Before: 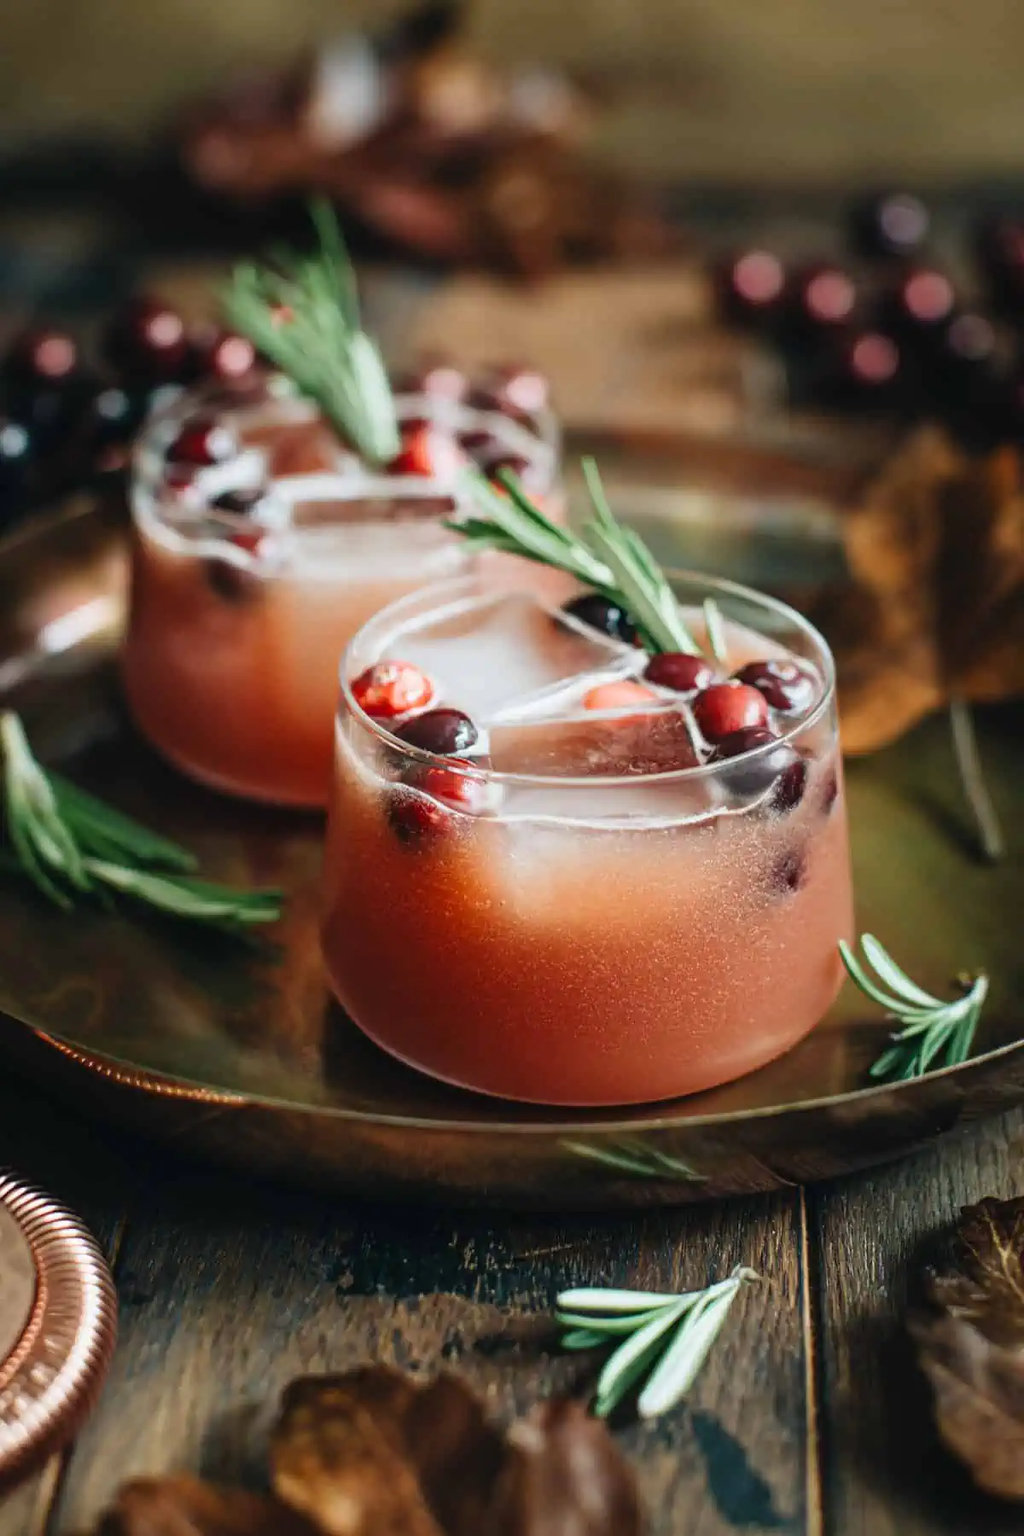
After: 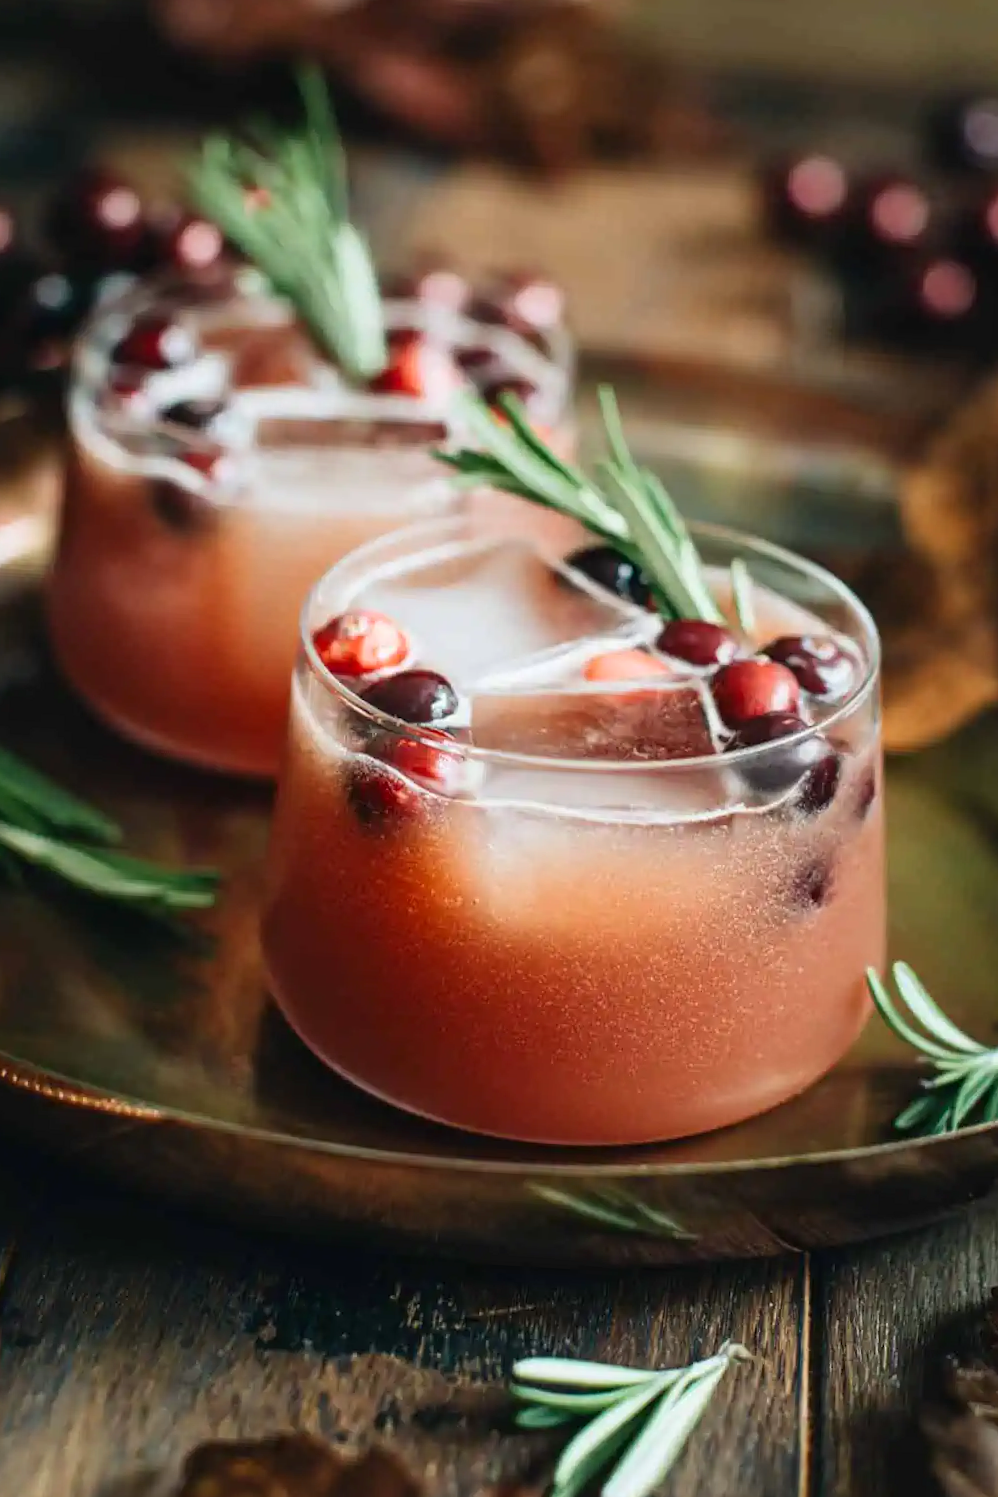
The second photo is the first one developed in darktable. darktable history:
crop and rotate: angle -3.27°, left 5.211%, top 5.211%, right 4.607%, bottom 4.607%
contrast brightness saturation: contrast 0.1, brightness 0.02, saturation 0.02
